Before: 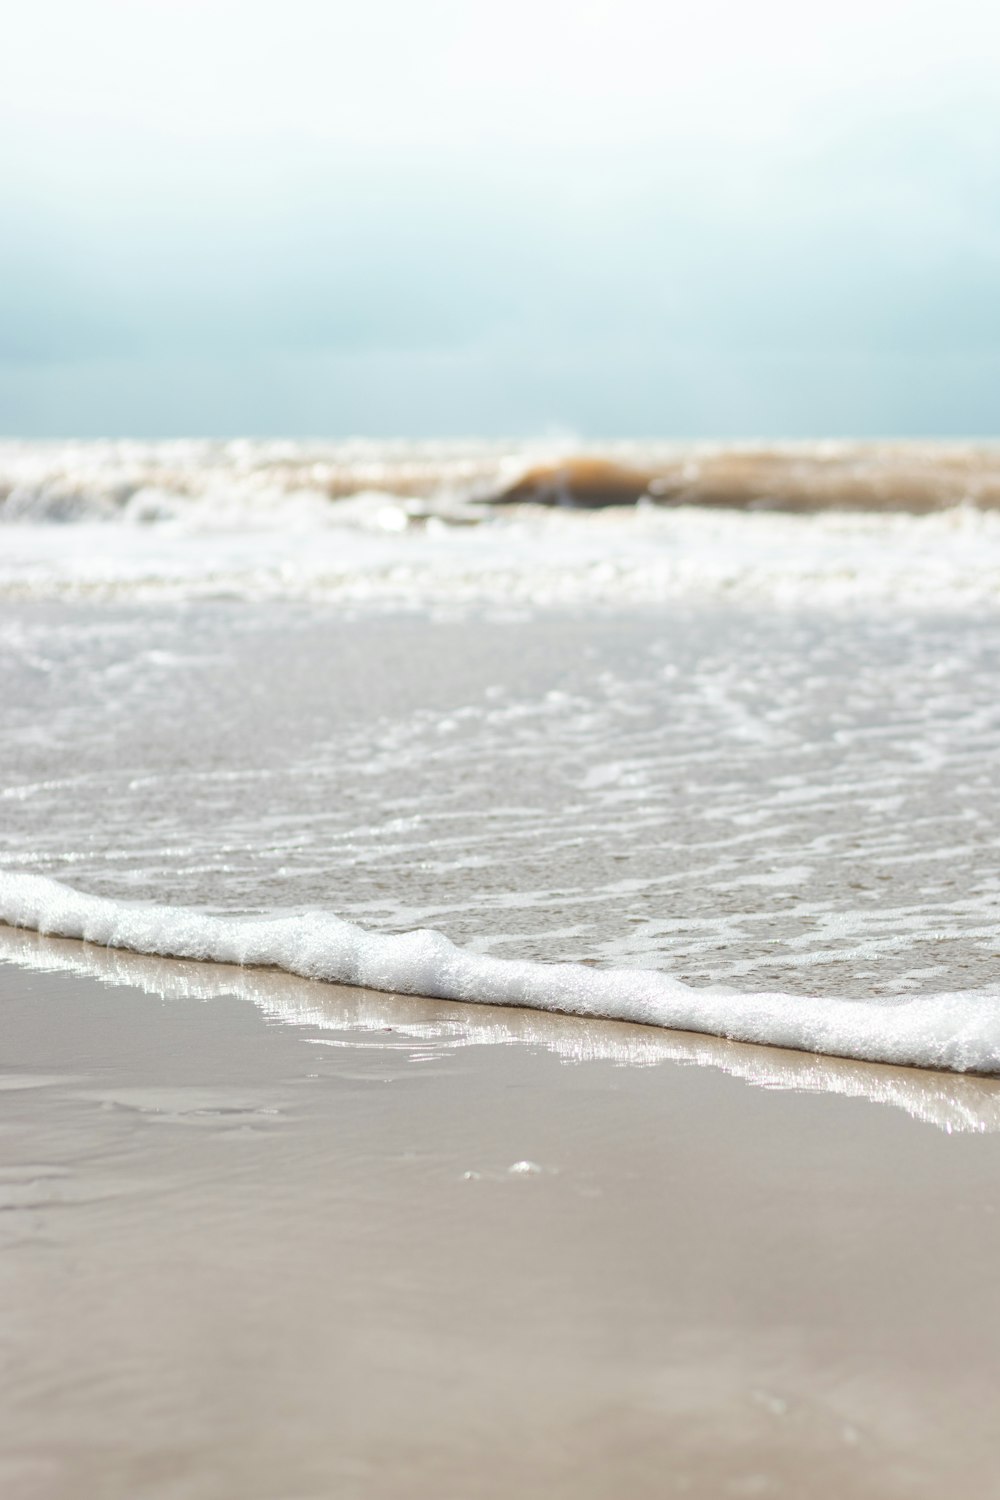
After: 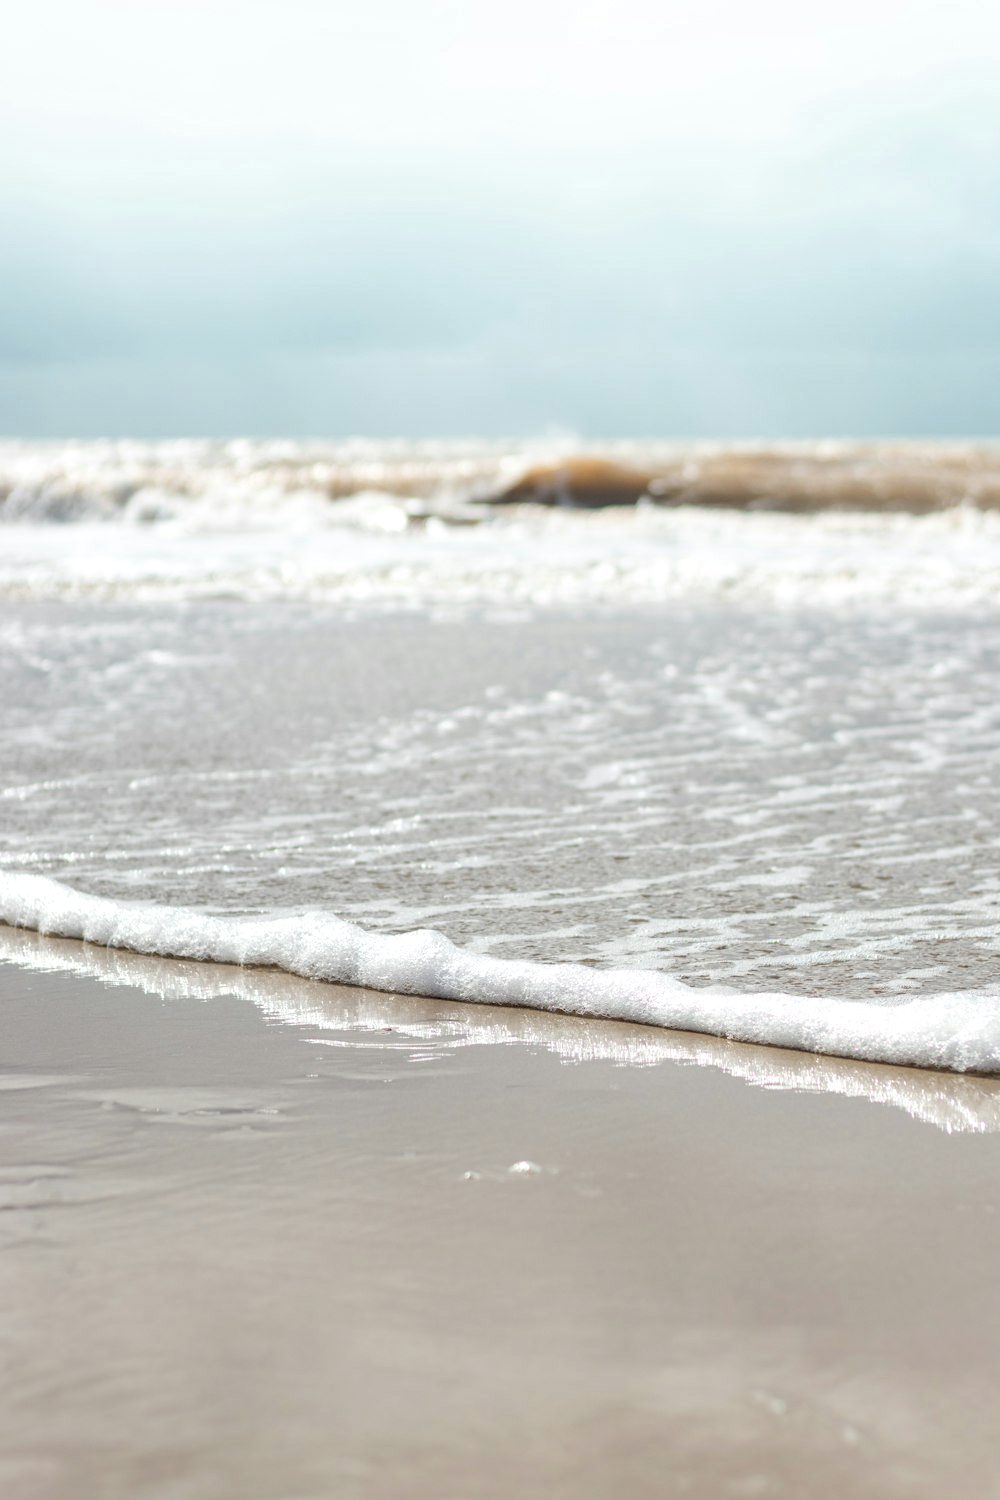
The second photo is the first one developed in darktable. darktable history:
shadows and highlights: shadows 43.06, highlights 6.94
local contrast: on, module defaults
contrast brightness saturation: saturation -0.04
